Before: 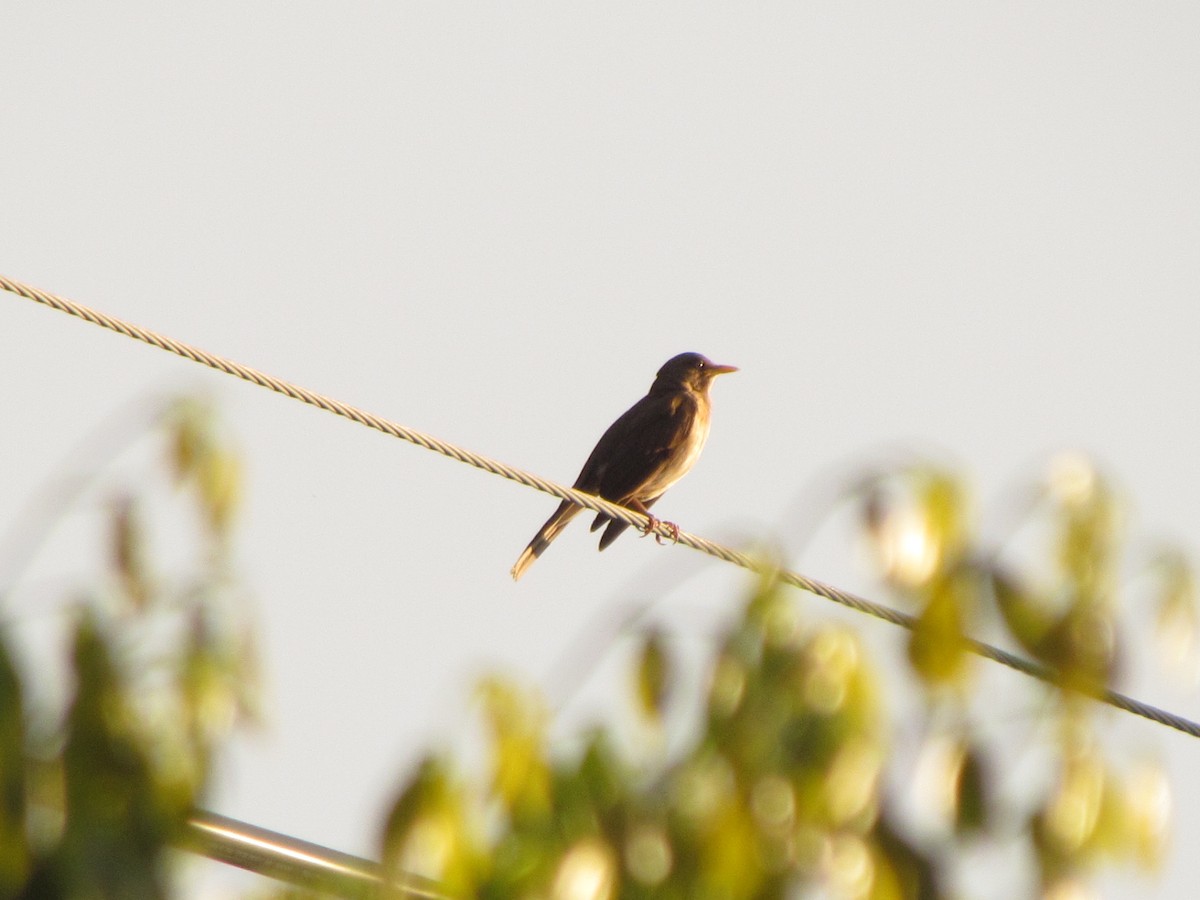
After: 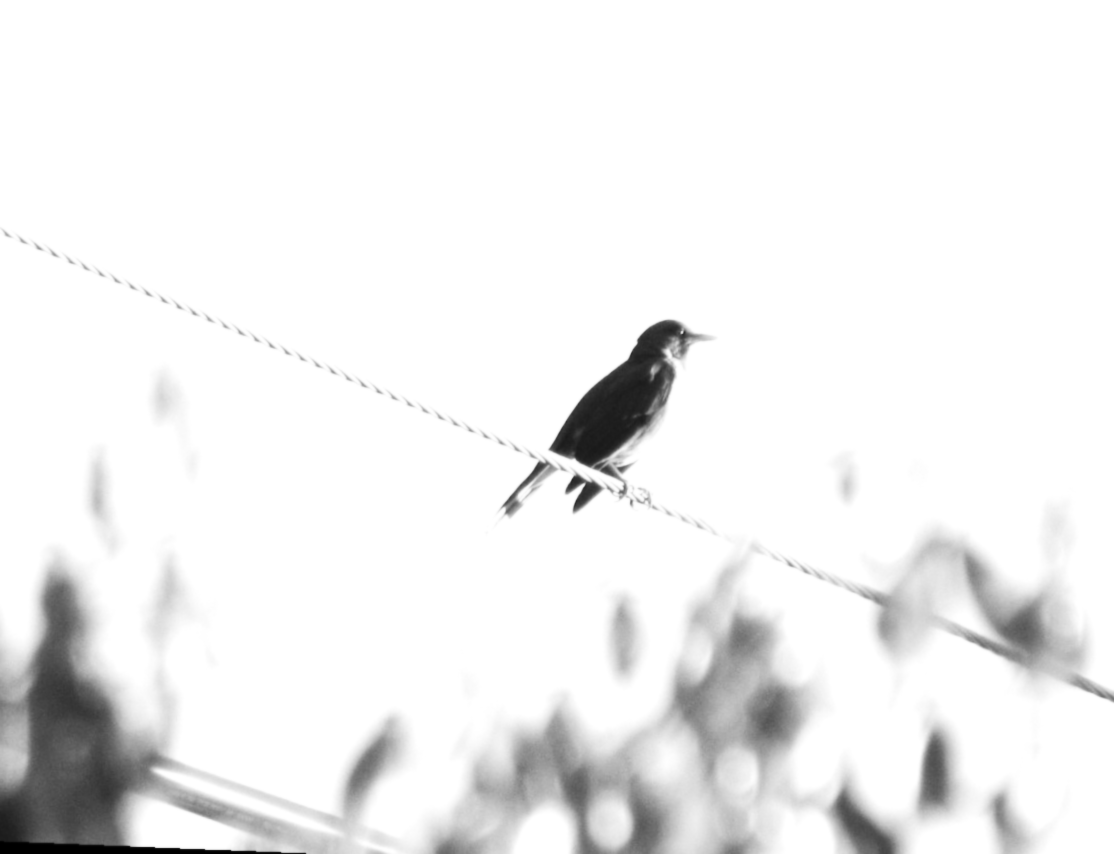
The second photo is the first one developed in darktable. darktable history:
crop: left 3.305%, top 6.436%, right 6.389%, bottom 3.258%
rotate and perspective: rotation 2.27°, automatic cropping off
exposure: black level correction 0.001, exposure 1.05 EV, compensate exposure bias true, compensate highlight preservation false
lowpass: radius 0.76, contrast 1.56, saturation 0, unbound 0
color calibration: illuminant F (fluorescent), F source F9 (Cool White Deluxe 4150 K) – high CRI, x 0.374, y 0.373, temperature 4158.34 K
